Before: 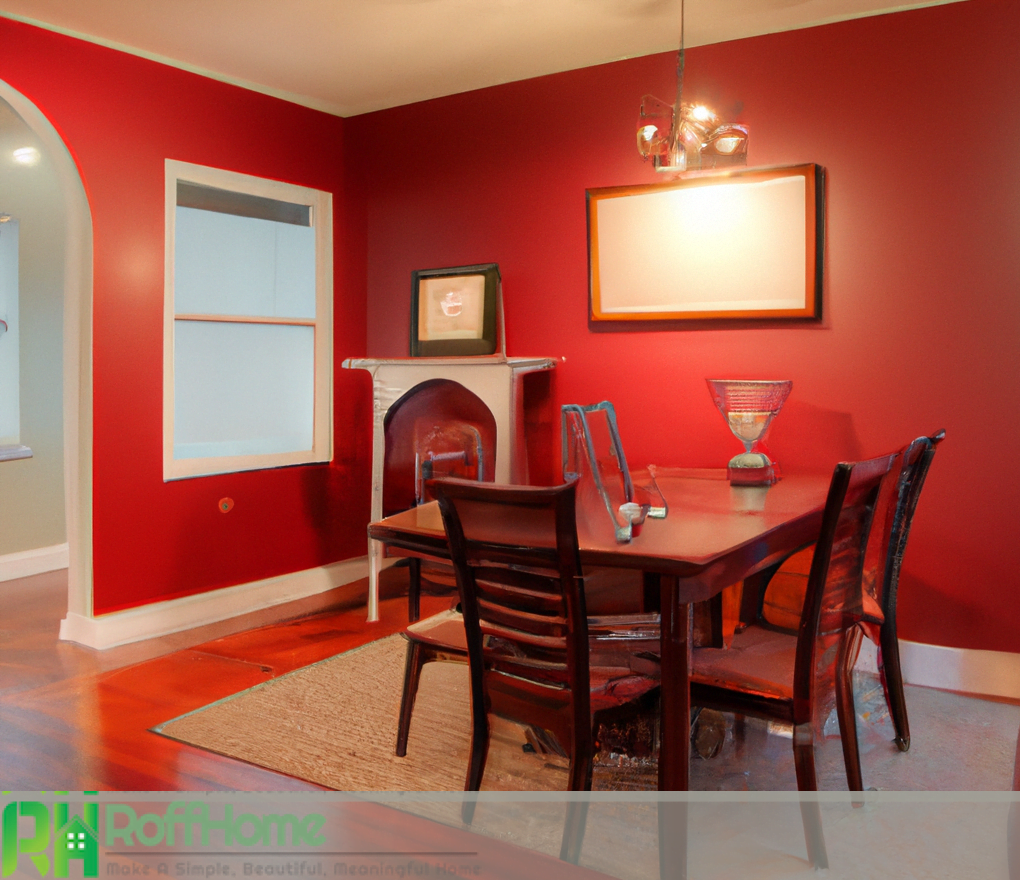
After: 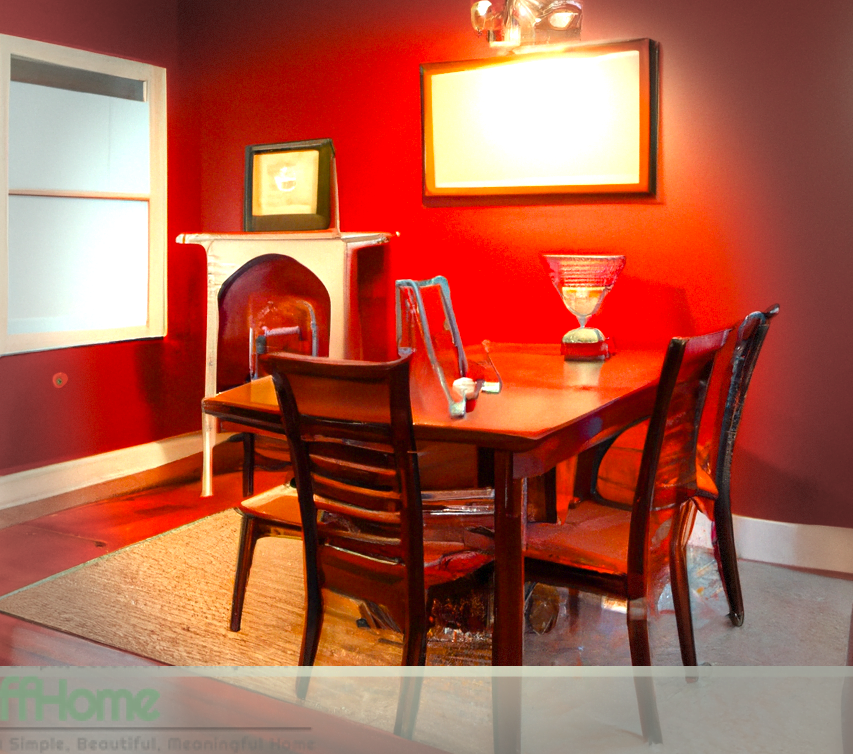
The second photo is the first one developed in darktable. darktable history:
color correction: highlights a* -4.62, highlights b* 5.05, saturation 0.96
crop: left 16.333%, top 14.316%
contrast equalizer: octaves 7, y [[0.5 ×6], [0.5 ×6], [0.5, 0.5, 0.501, 0.545, 0.707, 0.863], [0 ×6], [0 ×6]], mix 0.13
vignetting: fall-off start 69.1%, fall-off radius 29.49%, center (-0.031, -0.044), width/height ratio 0.991, shape 0.86, dithering 8-bit output
color balance rgb: linear chroma grading › global chroma 10.281%, perceptual saturation grading › global saturation 9.555%, saturation formula JzAzBz (2021)
exposure: exposure 1.155 EV, compensate highlight preservation false
